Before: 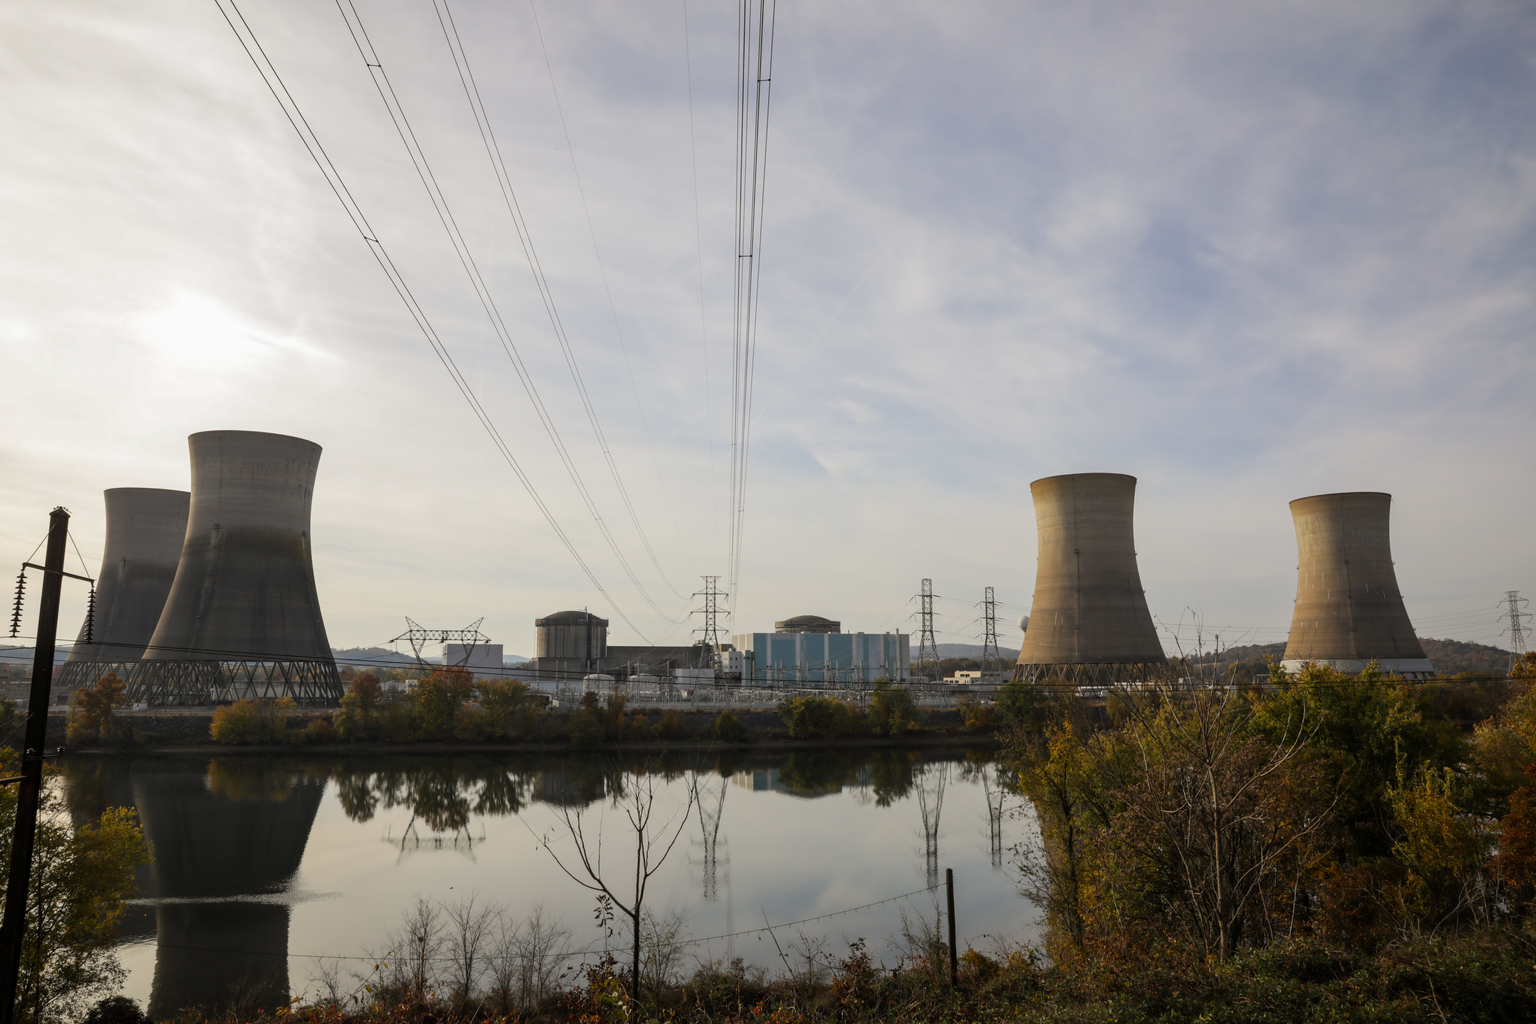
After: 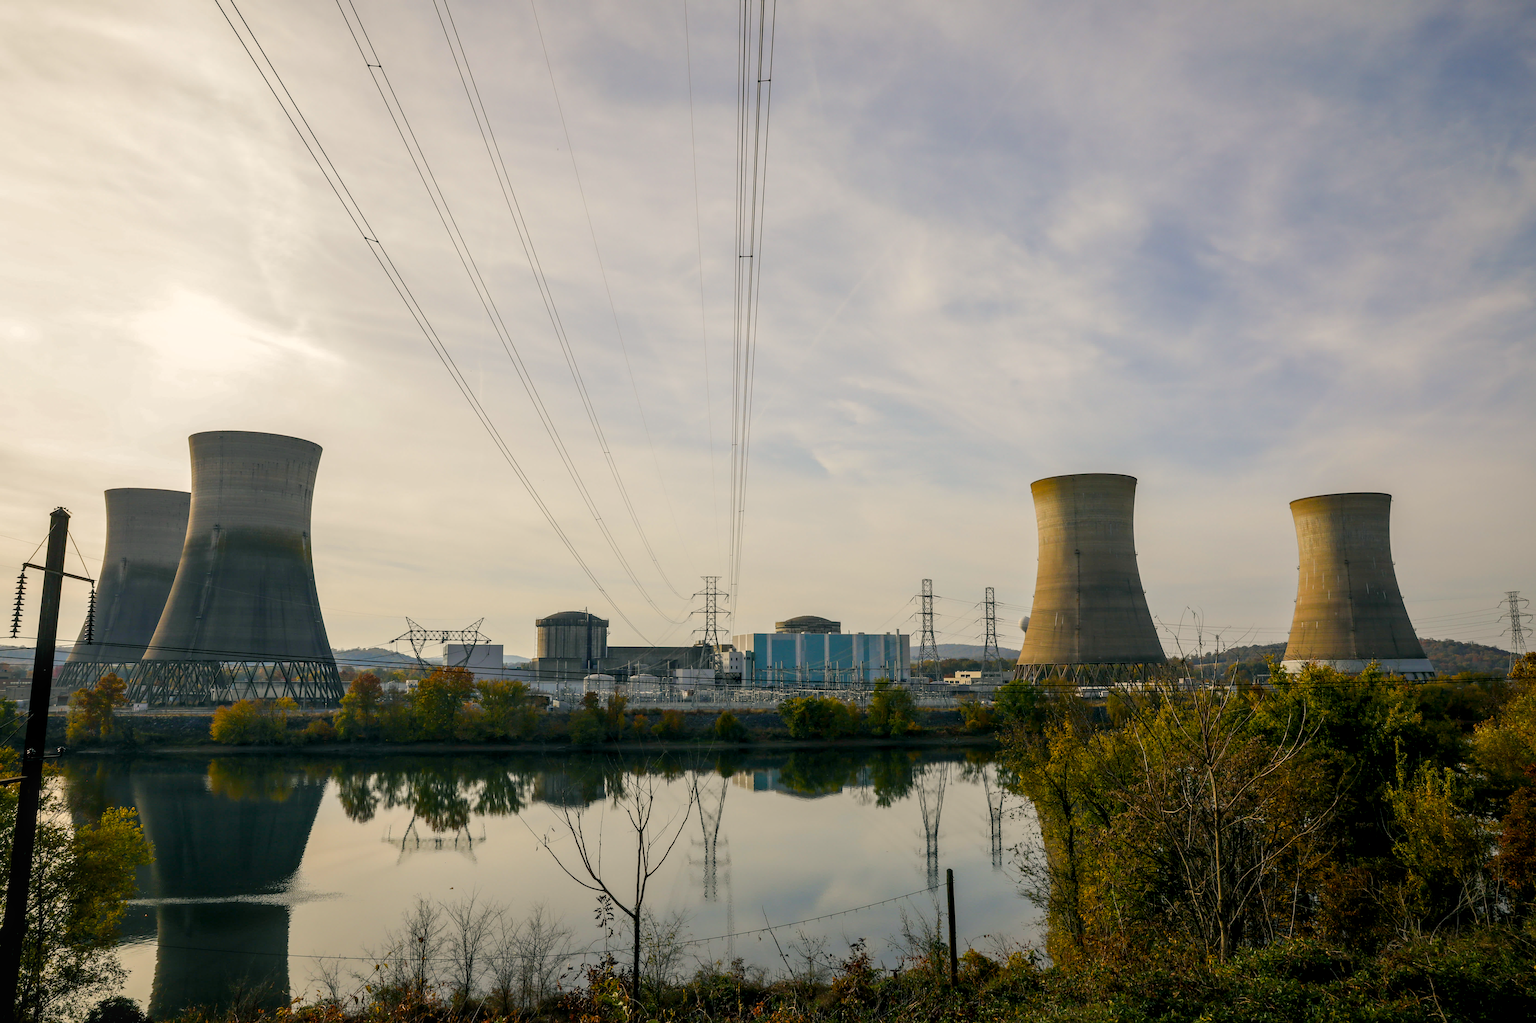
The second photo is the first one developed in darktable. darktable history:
color balance: mode lift, gamma, gain (sRGB), lift [1, 1, 1.022, 1.026]
color balance rgb: shadows lift › chroma 3%, shadows lift › hue 240.84°, highlights gain › chroma 3%, highlights gain › hue 73.2°, global offset › luminance -0.5%, perceptual saturation grading › global saturation 20%, perceptual saturation grading › highlights -25%, perceptual saturation grading › shadows 50%, global vibrance 25.26%
sharpen: on, module defaults
local contrast: on, module defaults
